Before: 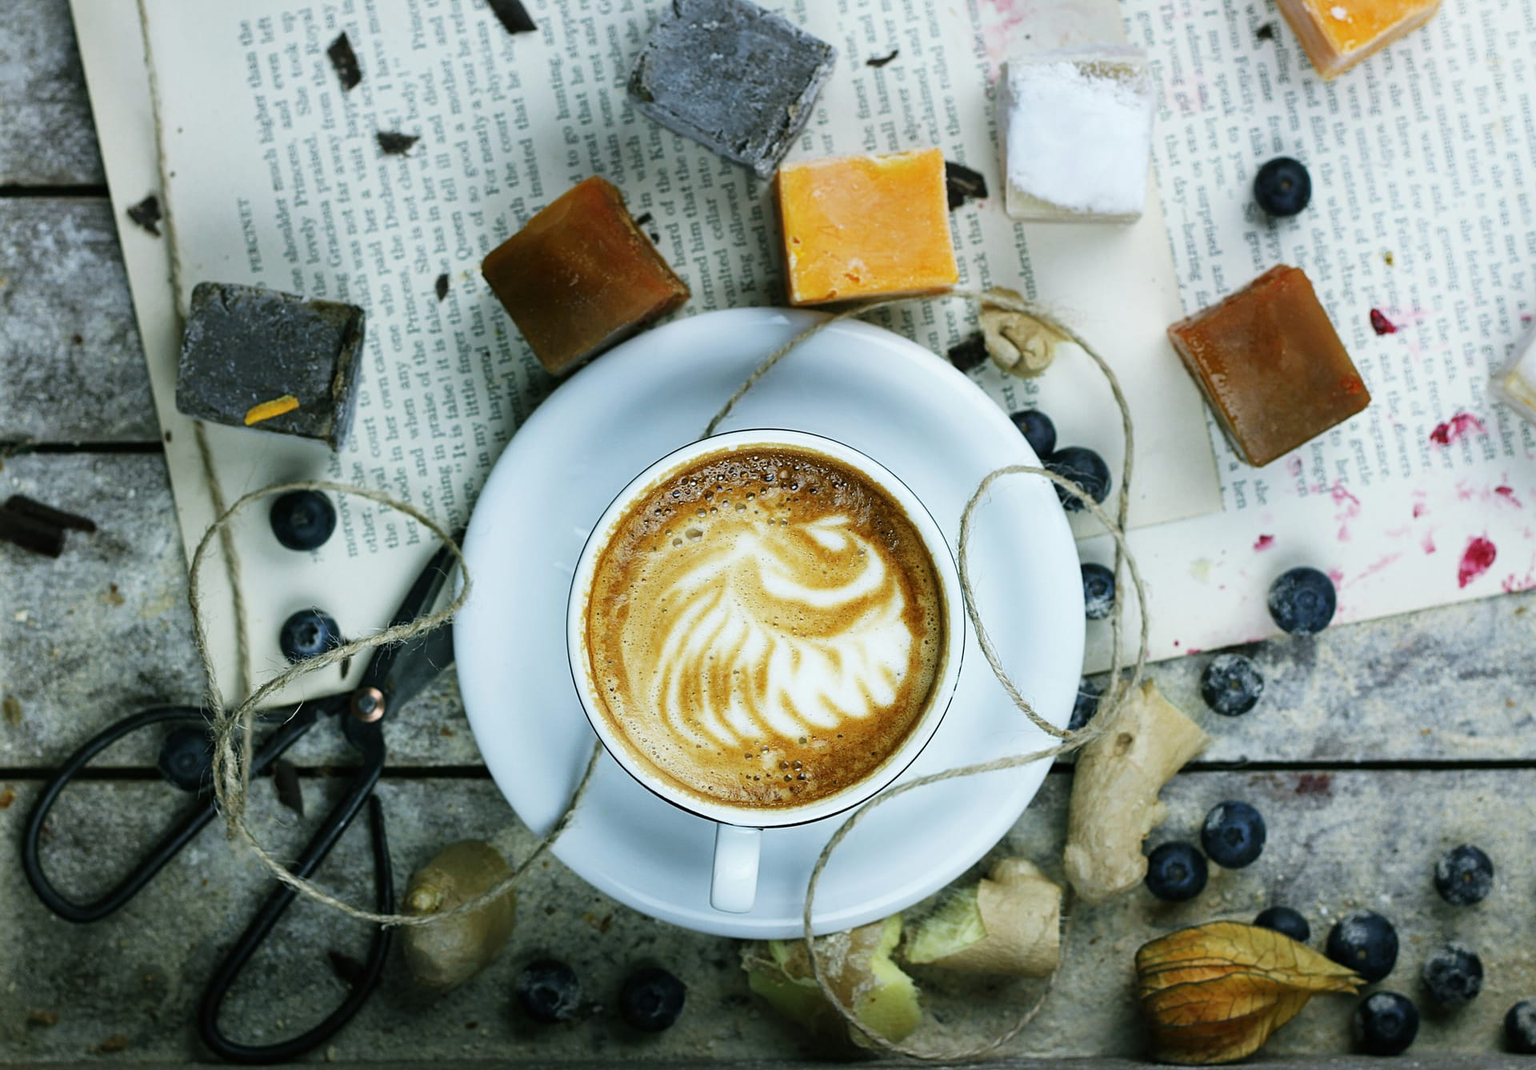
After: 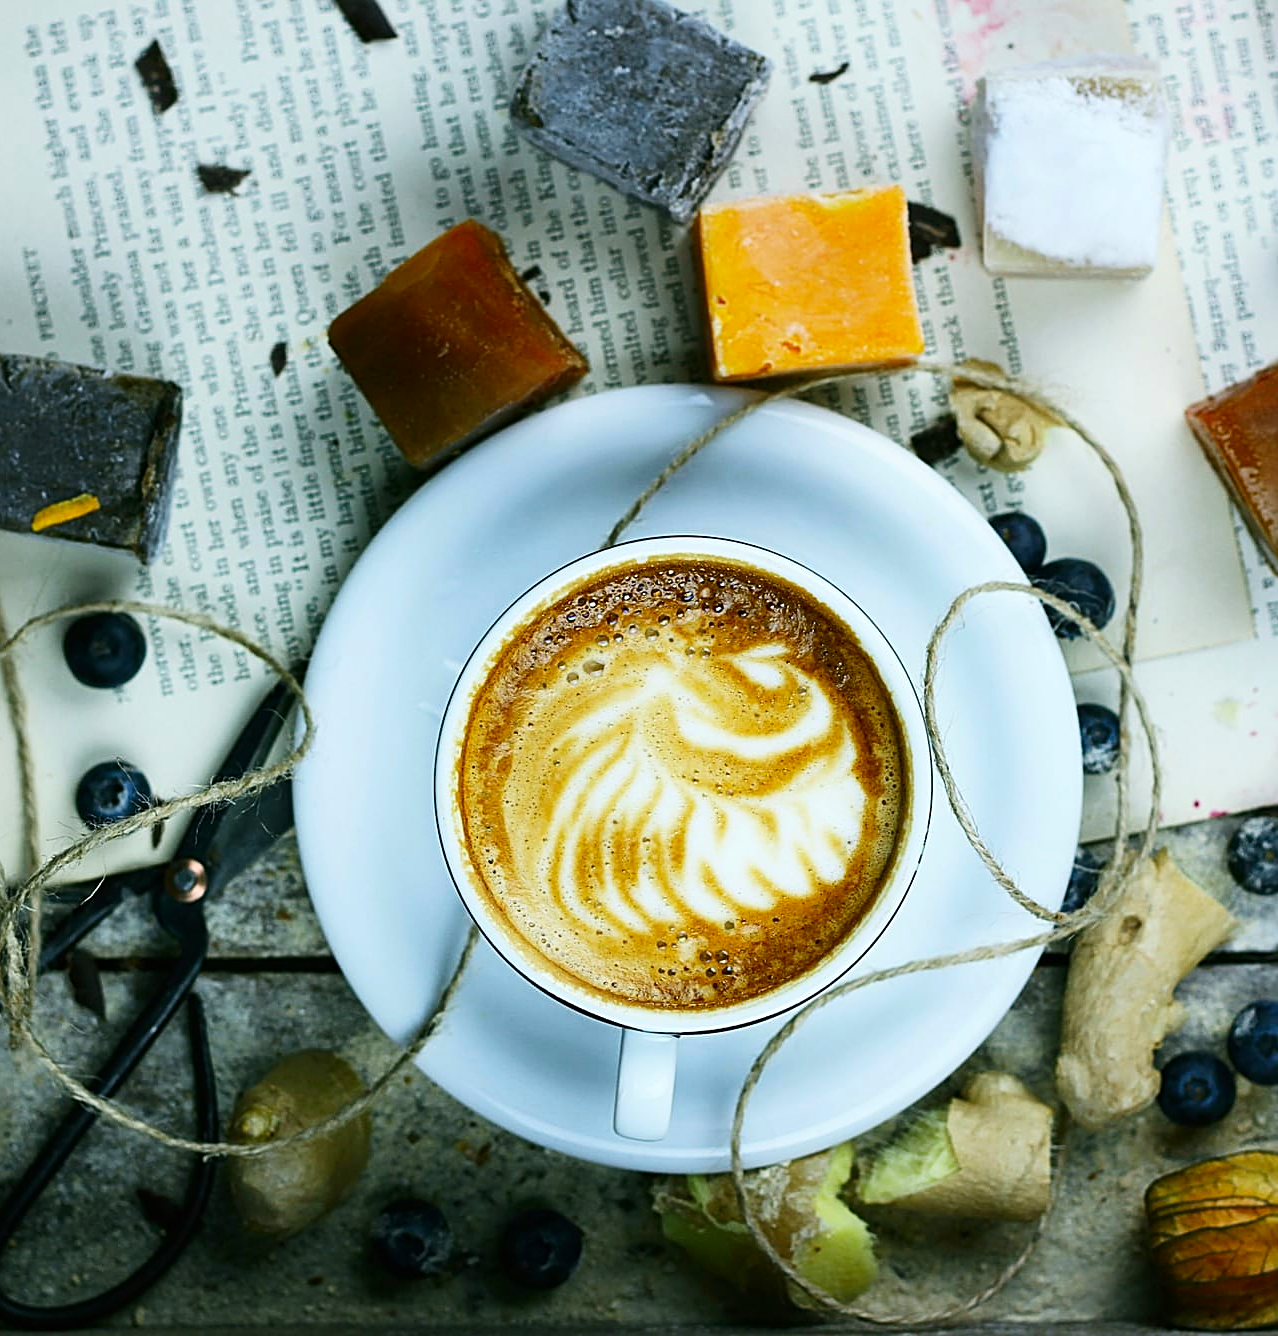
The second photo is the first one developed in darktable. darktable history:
contrast brightness saturation: contrast 0.159, saturation 0.313
sharpen: on, module defaults
crop and rotate: left 14.285%, right 19.12%
